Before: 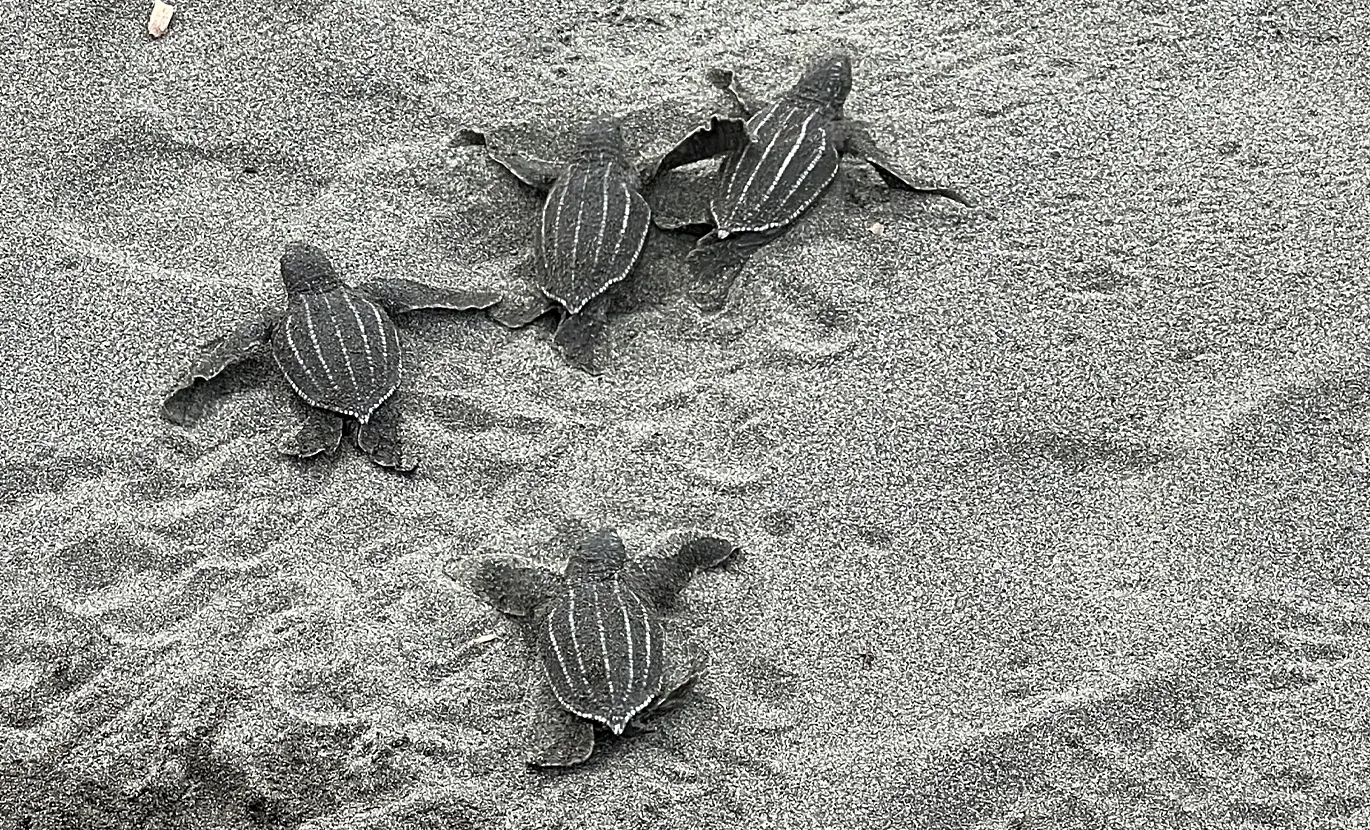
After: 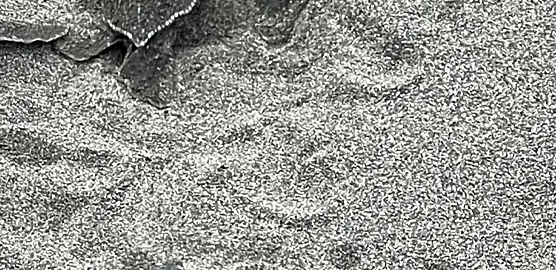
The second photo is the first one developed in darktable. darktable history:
crop: left 31.719%, top 32.179%, right 27.678%, bottom 35.287%
